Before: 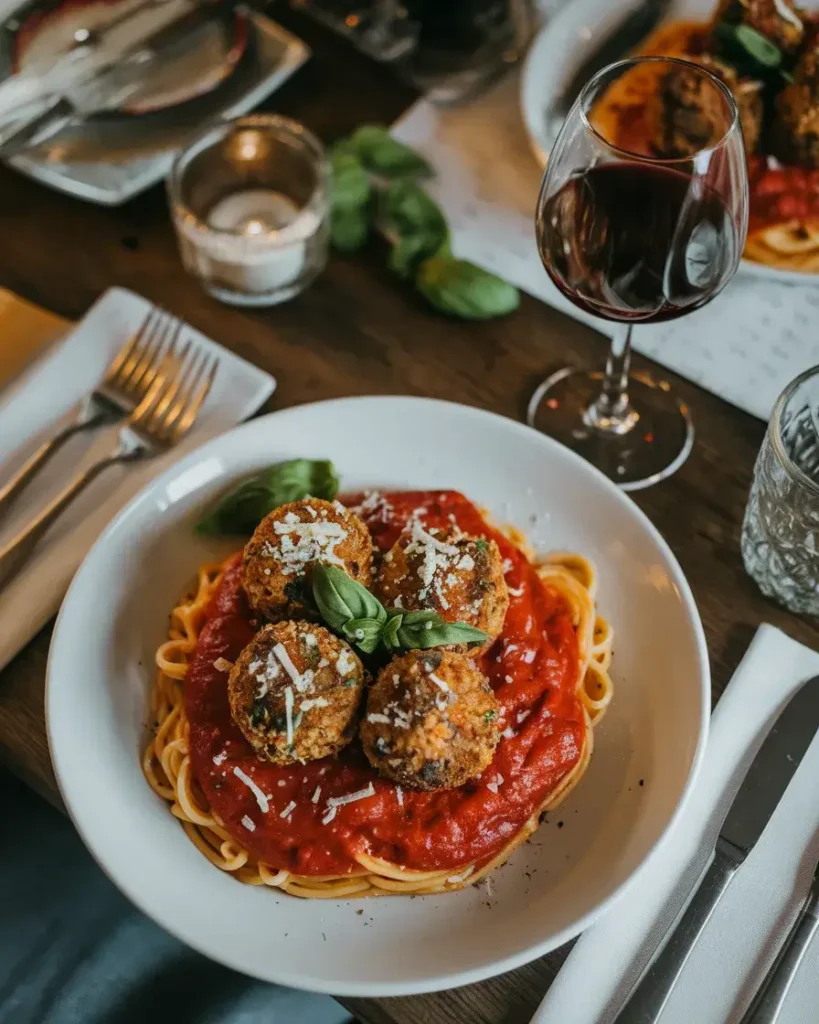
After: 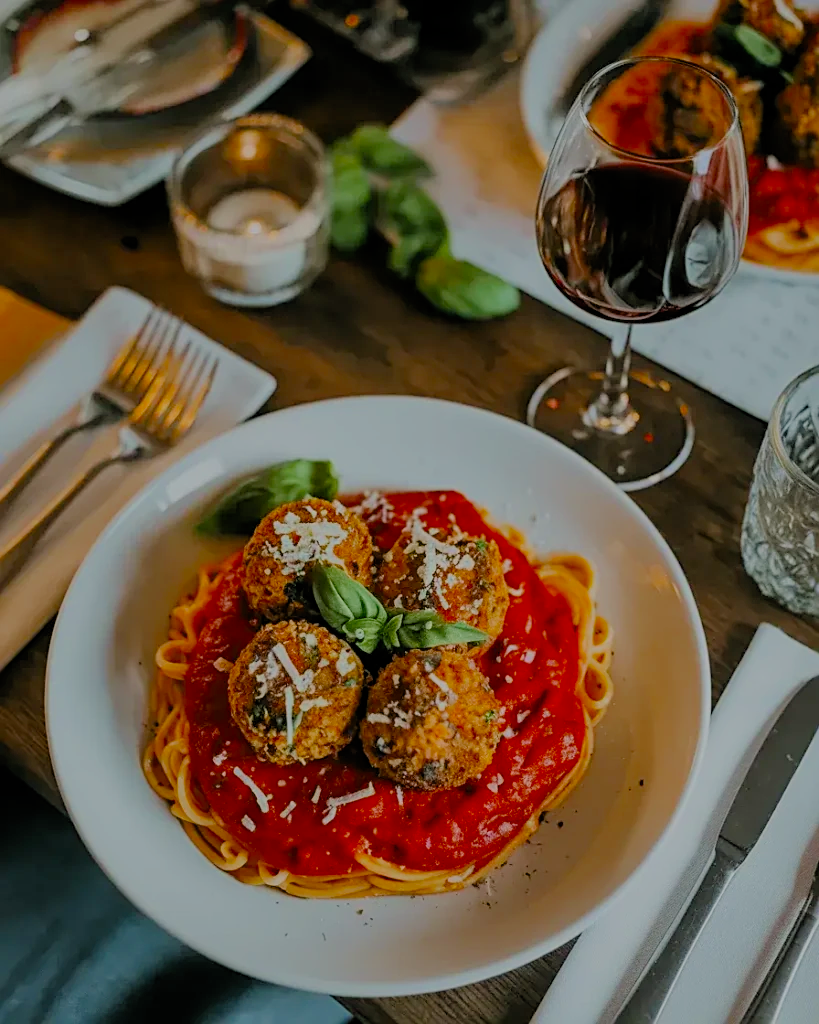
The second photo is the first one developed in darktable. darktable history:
filmic rgb: black relative exposure -7.02 EV, white relative exposure 6 EV, target black luminance 0%, hardness 2.73, latitude 61.02%, contrast 0.692, highlights saturation mix 10.81%, shadows ↔ highlights balance -0.109%, color science v5 (2021), contrast in shadows safe, contrast in highlights safe
sharpen: on, module defaults
